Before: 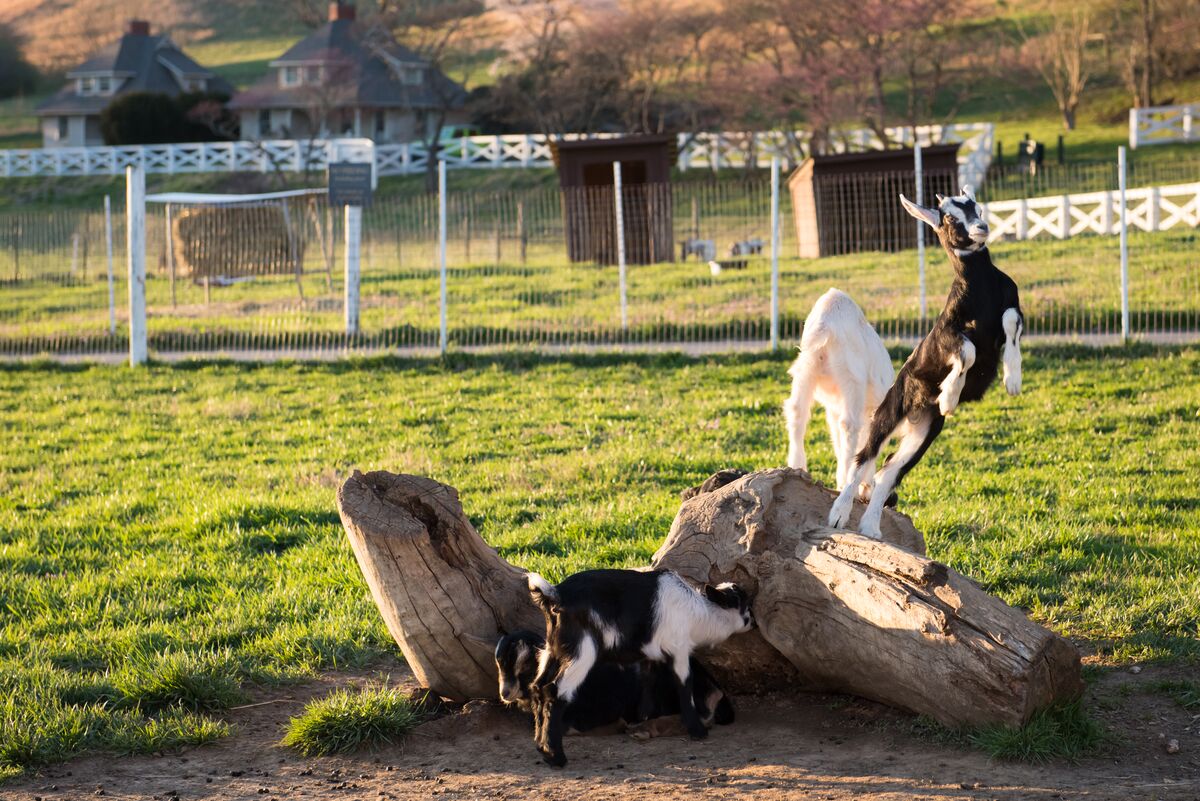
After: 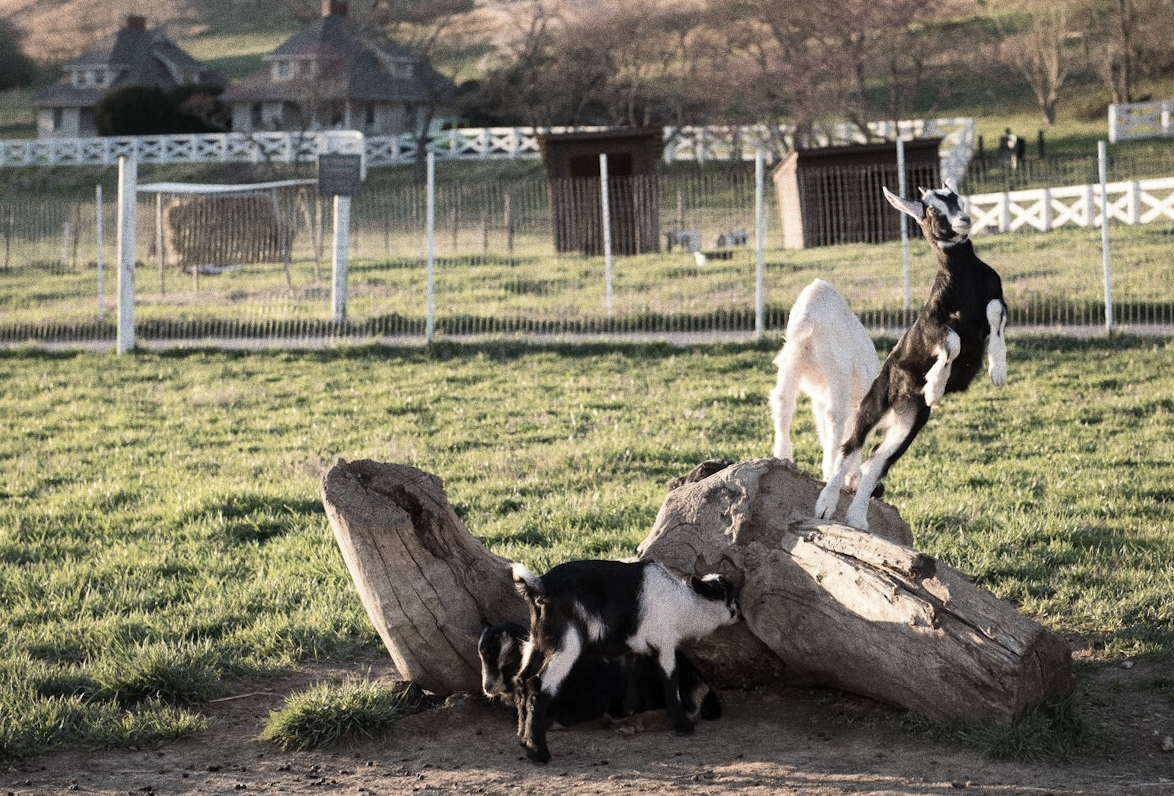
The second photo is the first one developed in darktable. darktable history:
tone equalizer: on, module defaults
grain: coarseness 0.09 ISO, strength 40%
color correction: saturation 0.5
rotate and perspective: rotation 0.226°, lens shift (vertical) -0.042, crop left 0.023, crop right 0.982, crop top 0.006, crop bottom 0.994
